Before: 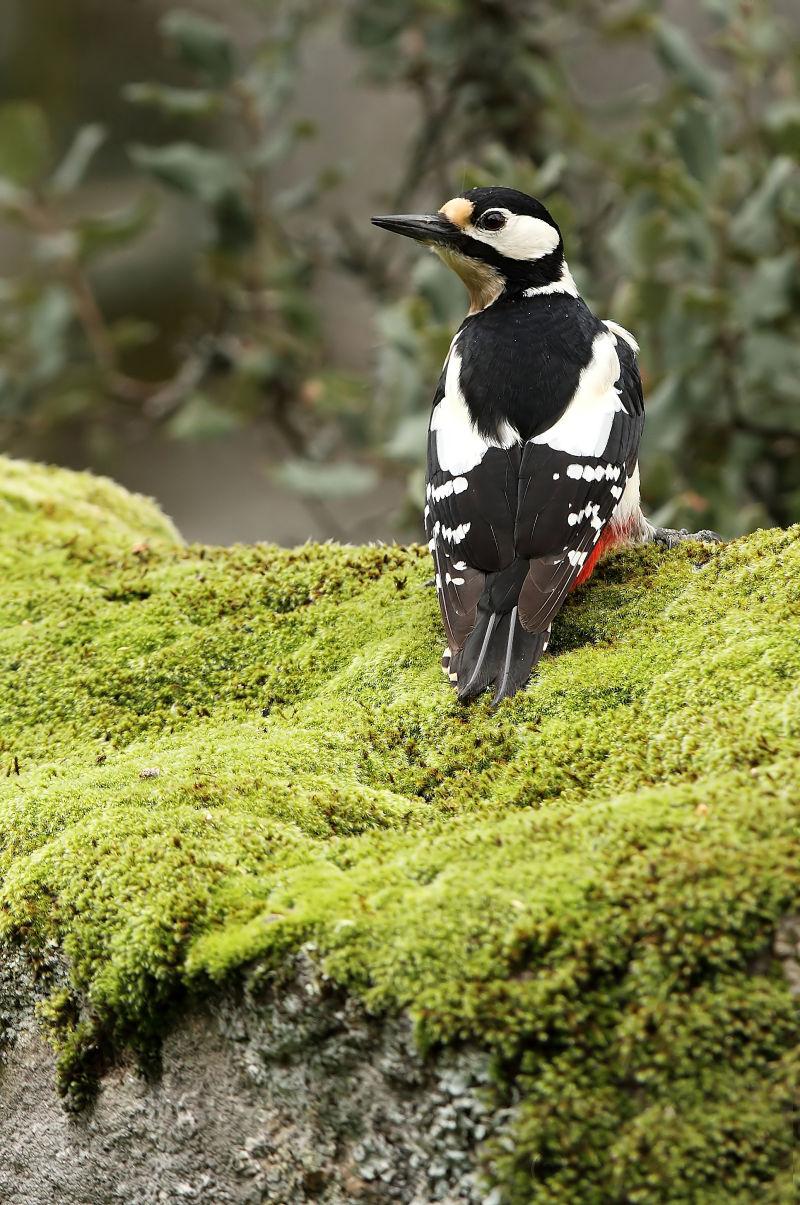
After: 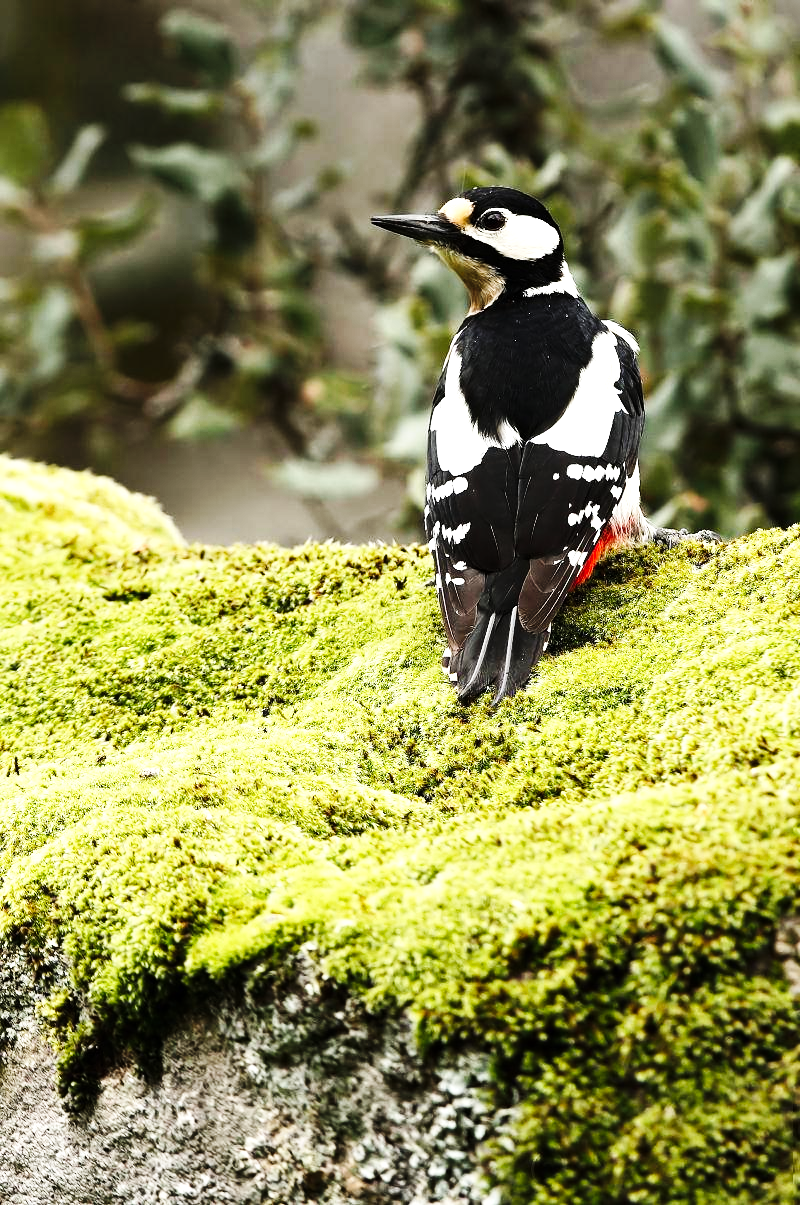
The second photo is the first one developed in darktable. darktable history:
tone equalizer: -8 EV -0.75 EV, -7 EV -0.7 EV, -6 EV -0.6 EV, -5 EV -0.4 EV, -3 EV 0.4 EV, -2 EV 0.6 EV, -1 EV 0.7 EV, +0 EV 0.75 EV, edges refinement/feathering 500, mask exposure compensation -1.57 EV, preserve details no
base curve: curves: ch0 [(0, 0) (0.032, 0.025) (0.121, 0.166) (0.206, 0.329) (0.605, 0.79) (1, 1)], preserve colors none
vibrance: vibrance 15%
